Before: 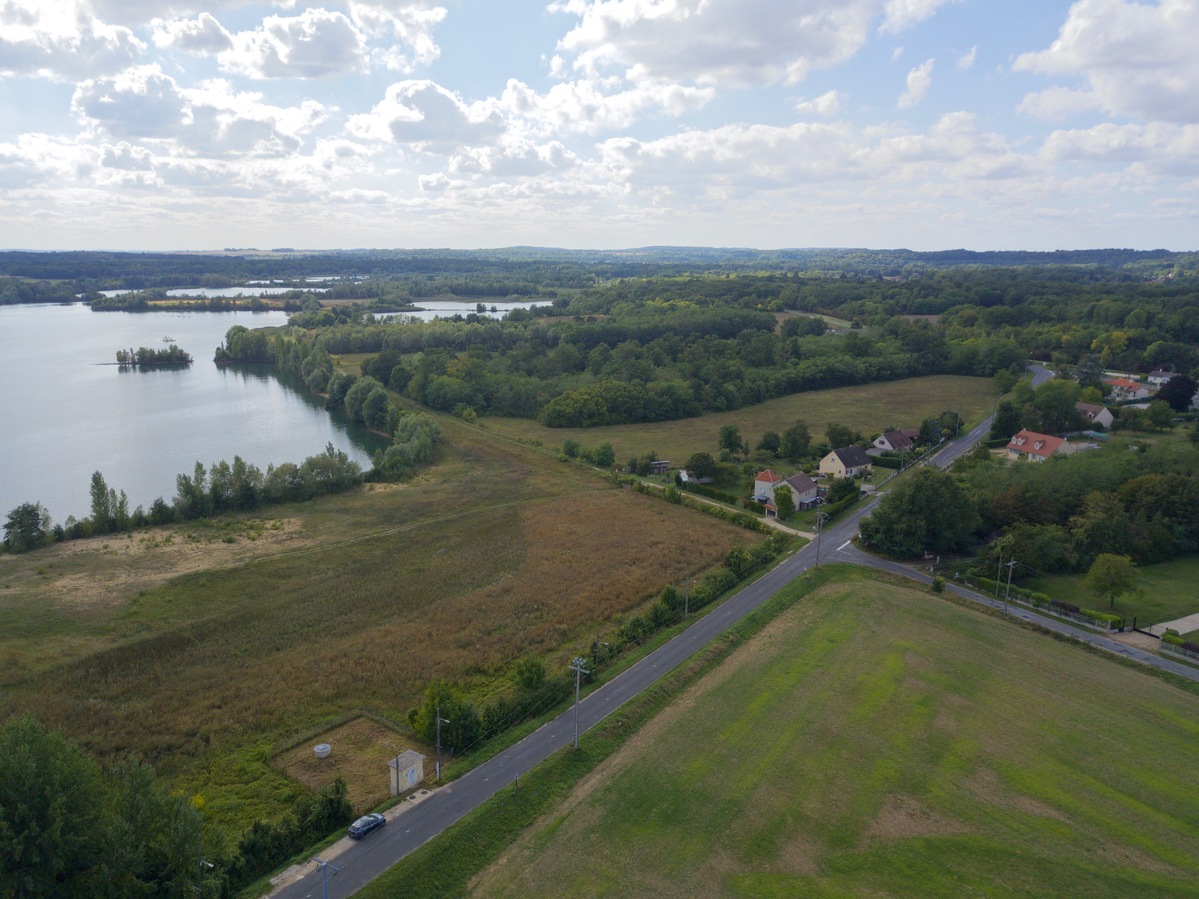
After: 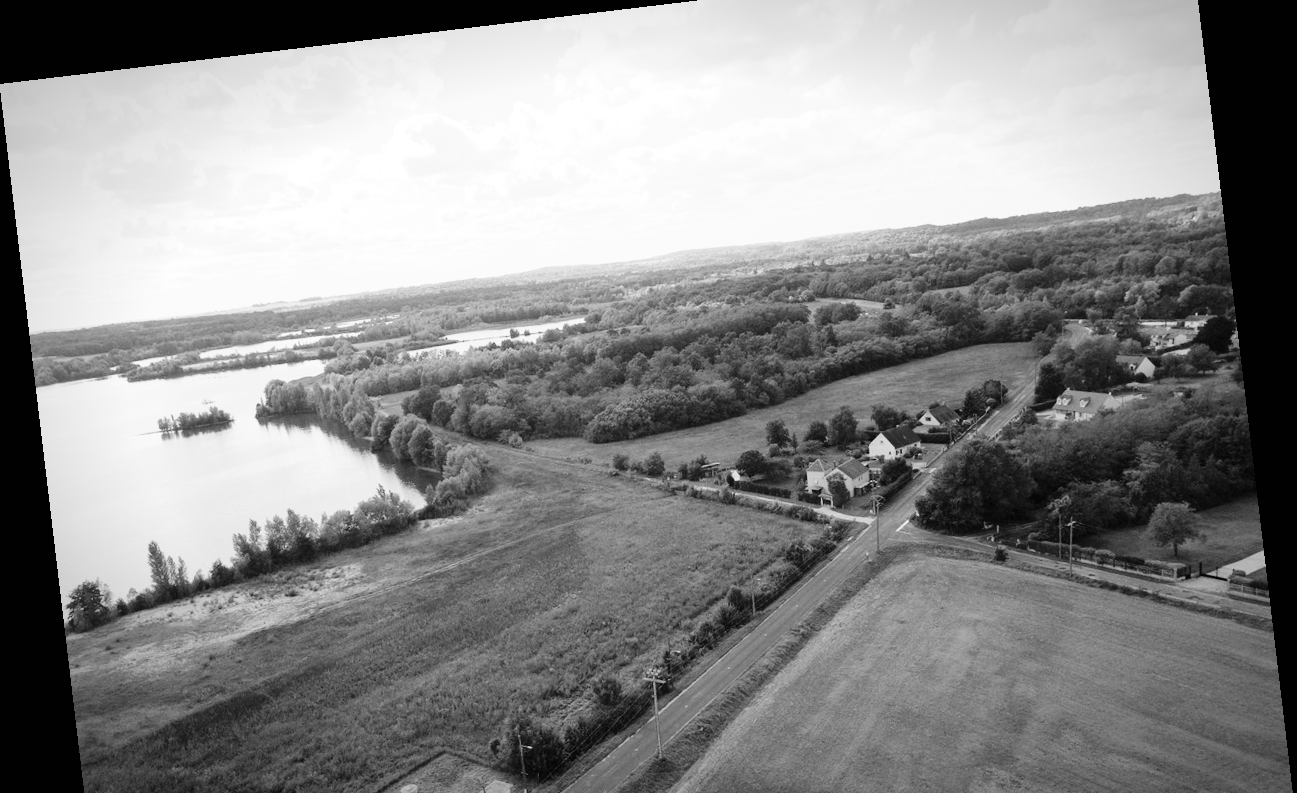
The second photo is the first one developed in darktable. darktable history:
crop: top 5.667%, bottom 17.637%
base curve: curves: ch0 [(0, 0) (0, 0) (0.002, 0.001) (0.008, 0.003) (0.019, 0.011) (0.037, 0.037) (0.064, 0.11) (0.102, 0.232) (0.152, 0.379) (0.216, 0.524) (0.296, 0.665) (0.394, 0.789) (0.512, 0.881) (0.651, 0.945) (0.813, 0.986) (1, 1)], preserve colors none
rotate and perspective: rotation -6.83°, automatic cropping off
vignetting: automatic ratio true
monochrome: on, module defaults
